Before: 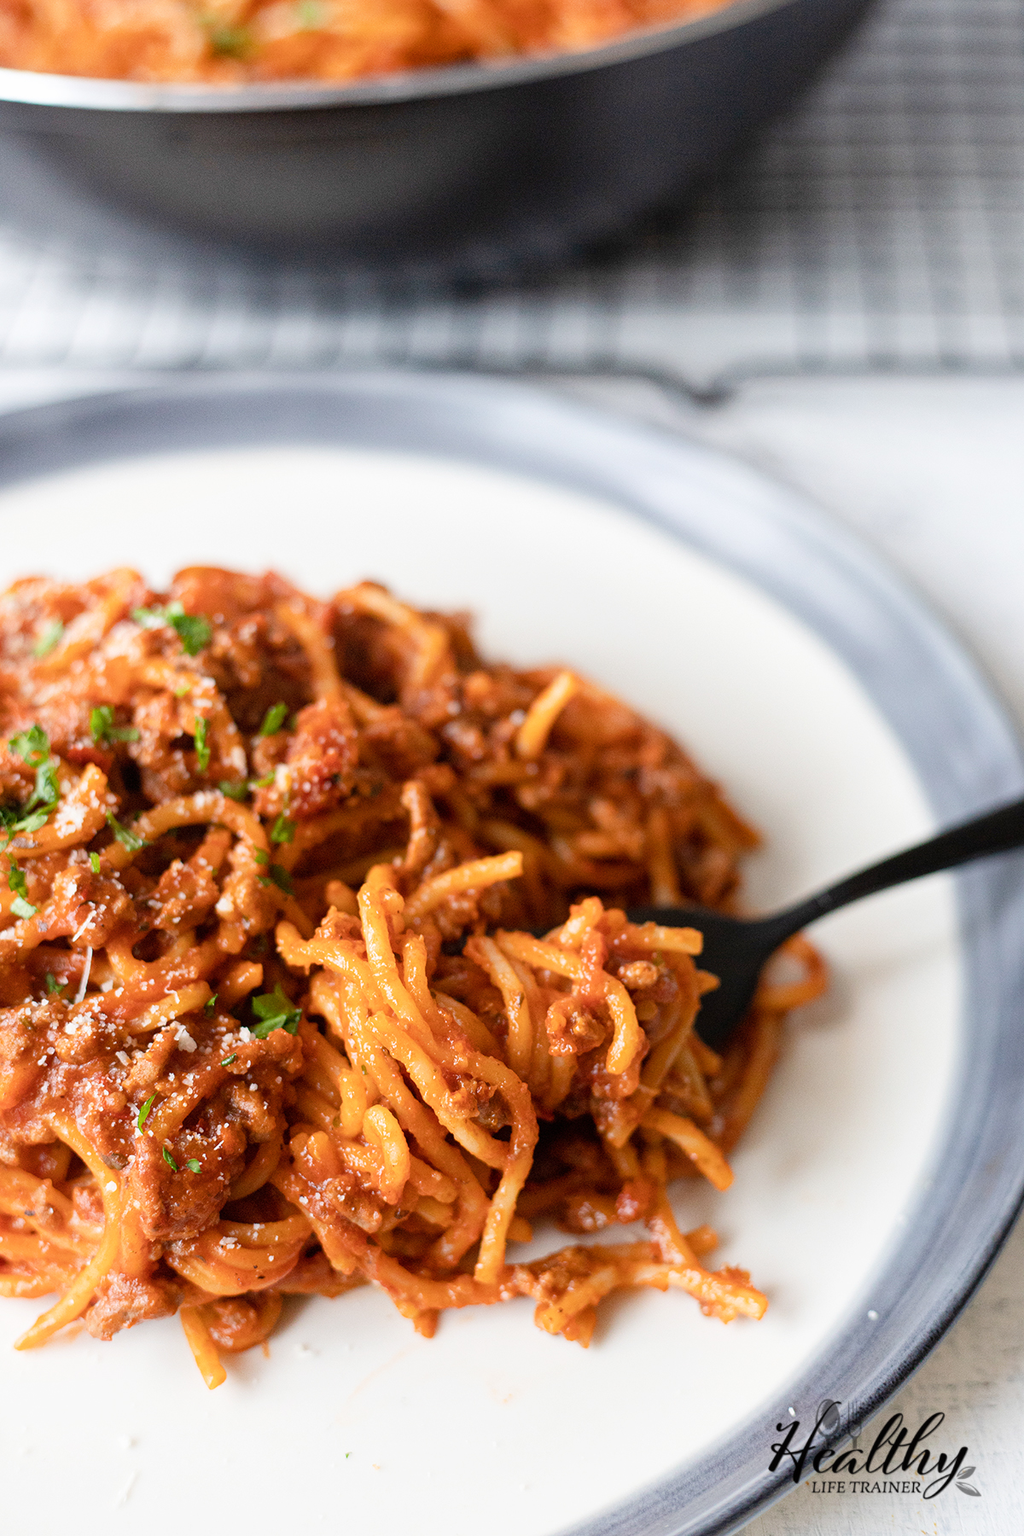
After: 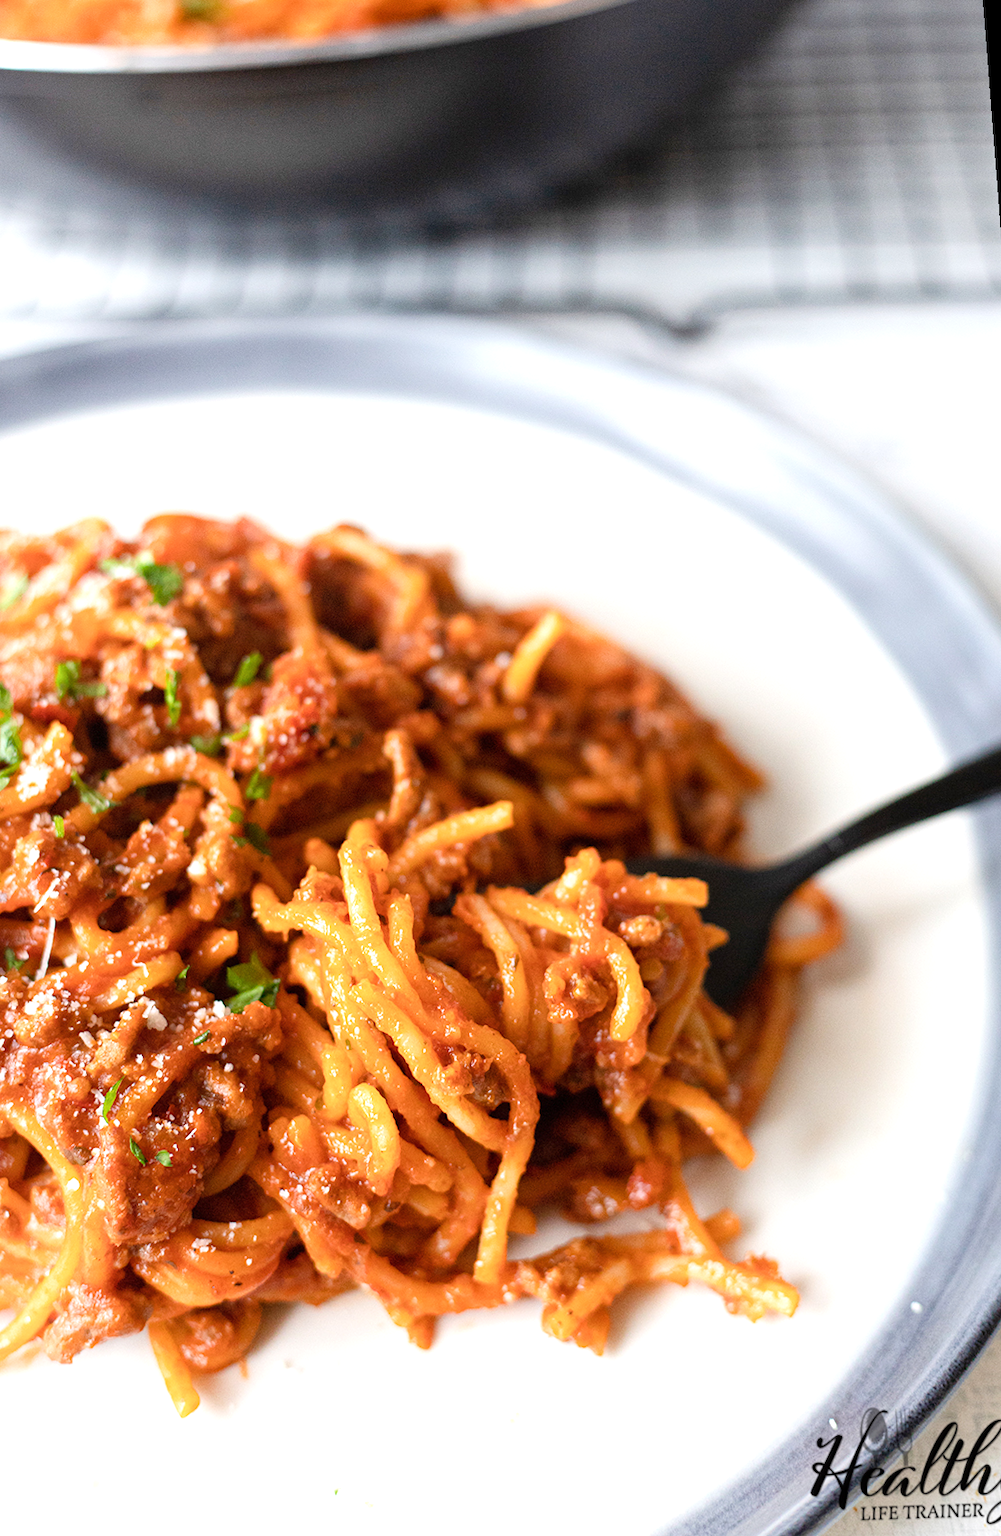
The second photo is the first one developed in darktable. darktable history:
exposure: exposure 0.4 EV, compensate highlight preservation false
rotate and perspective: rotation -1.68°, lens shift (vertical) -0.146, crop left 0.049, crop right 0.912, crop top 0.032, crop bottom 0.96
